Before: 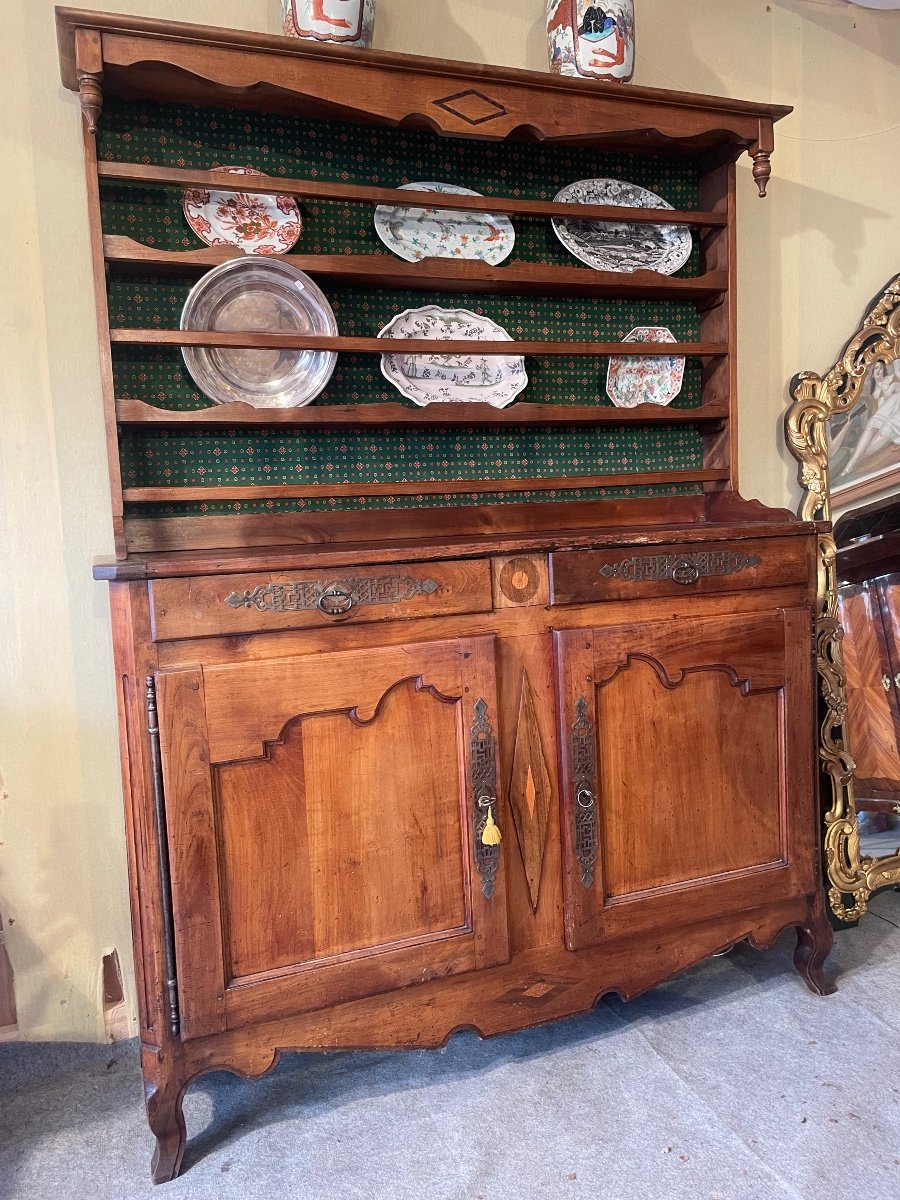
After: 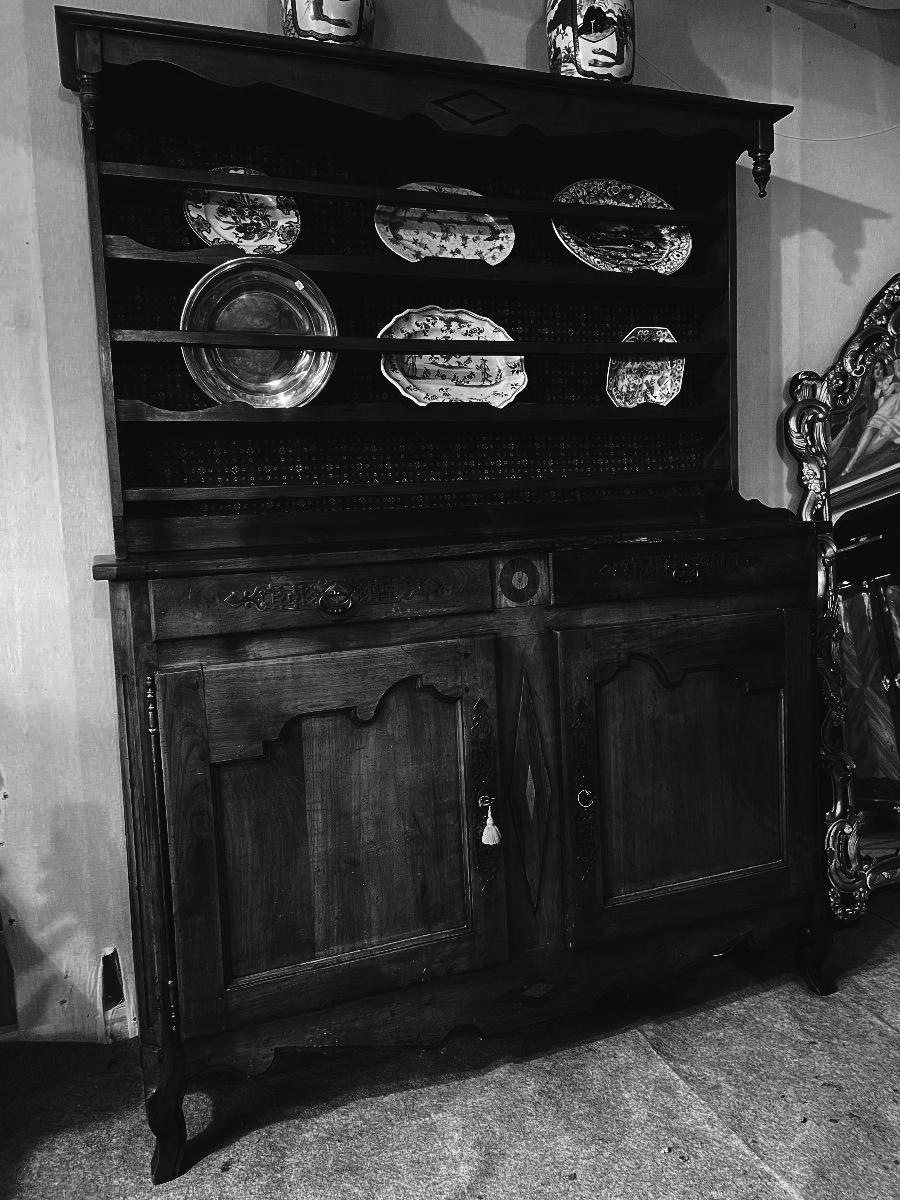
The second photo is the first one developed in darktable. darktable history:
contrast brightness saturation: contrast 0.018, brightness -0.988, saturation -0.995
tone curve: curves: ch0 [(0, 0.032) (0.181, 0.156) (0.751, 0.829) (1, 1)], color space Lab, independent channels, preserve colors none
